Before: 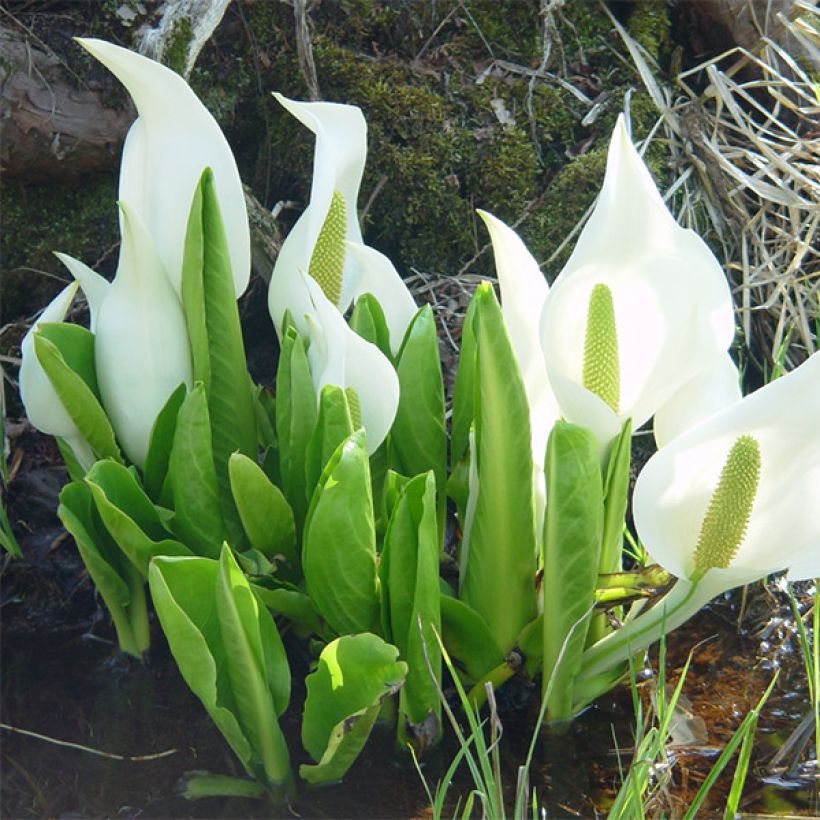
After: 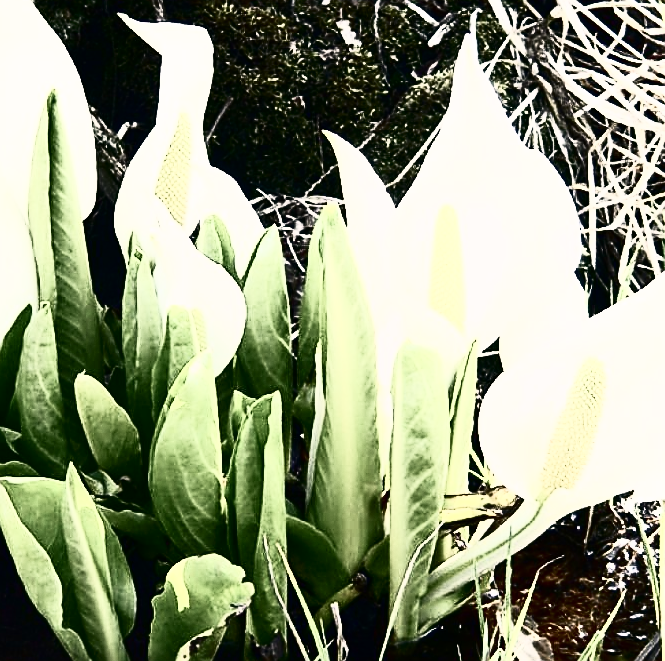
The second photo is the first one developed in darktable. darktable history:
sharpen: on, module defaults
crop: left 18.829%, top 9.69%, right 0%, bottom 9.649%
shadows and highlights: shadows -61.88, white point adjustment -5.11, highlights 59.79
contrast brightness saturation: contrast 0.938, brightness 0.203
color correction: highlights a* 5.53, highlights b* 5.27, saturation 0.66
tone equalizer: edges refinement/feathering 500, mask exposure compensation -1.57 EV, preserve details no
